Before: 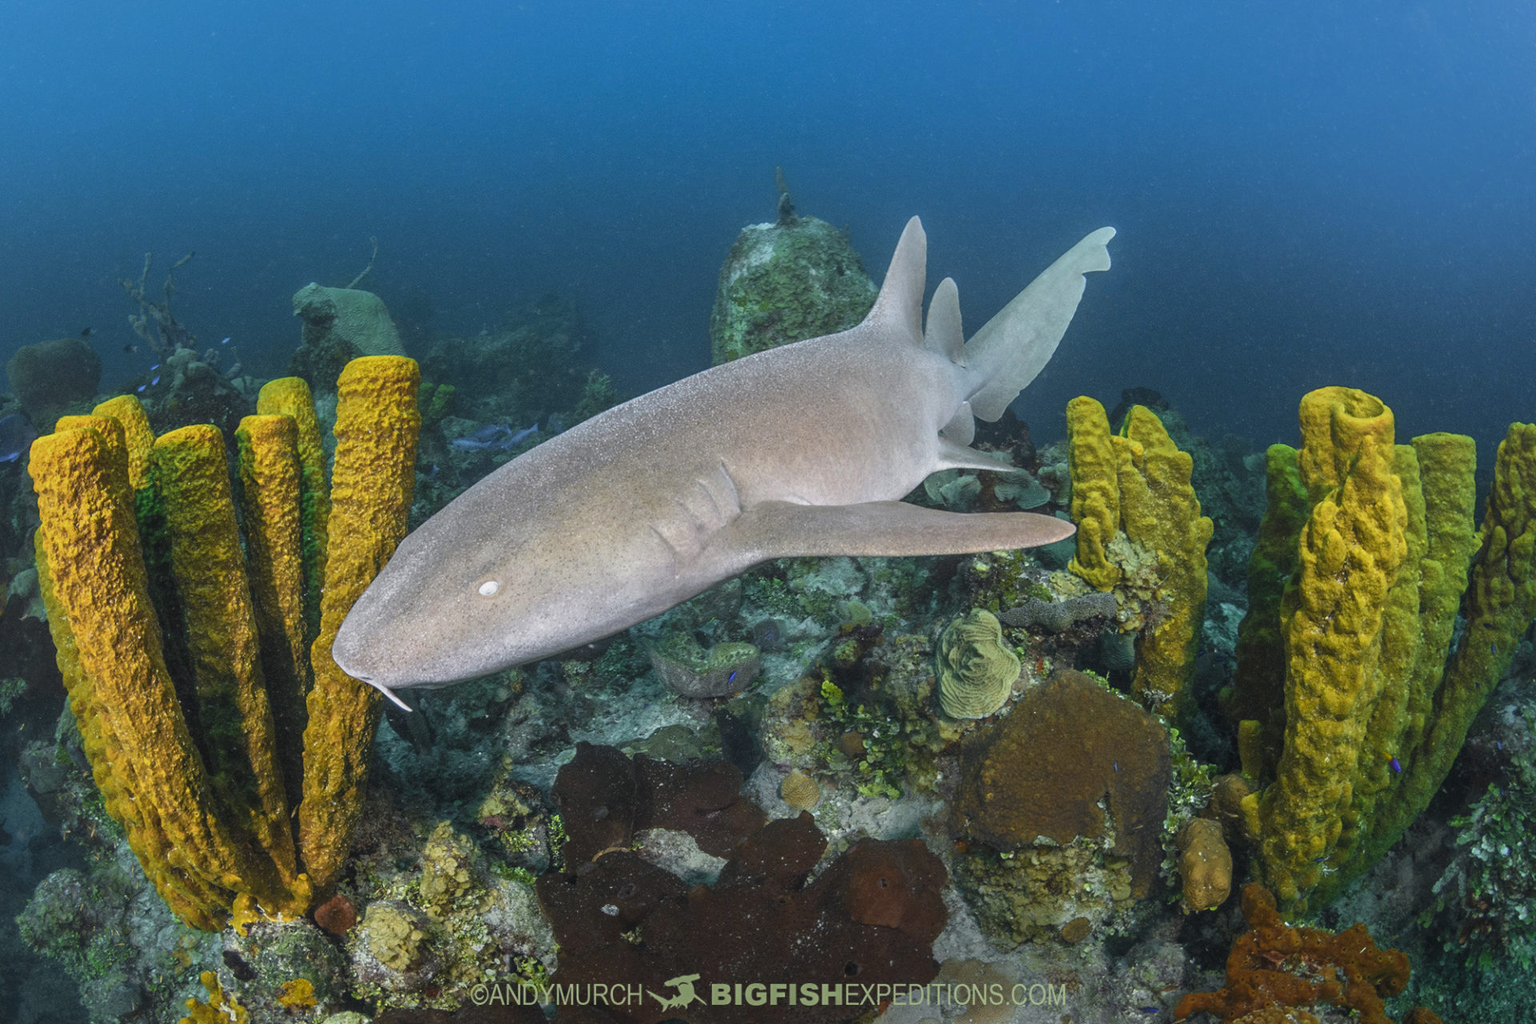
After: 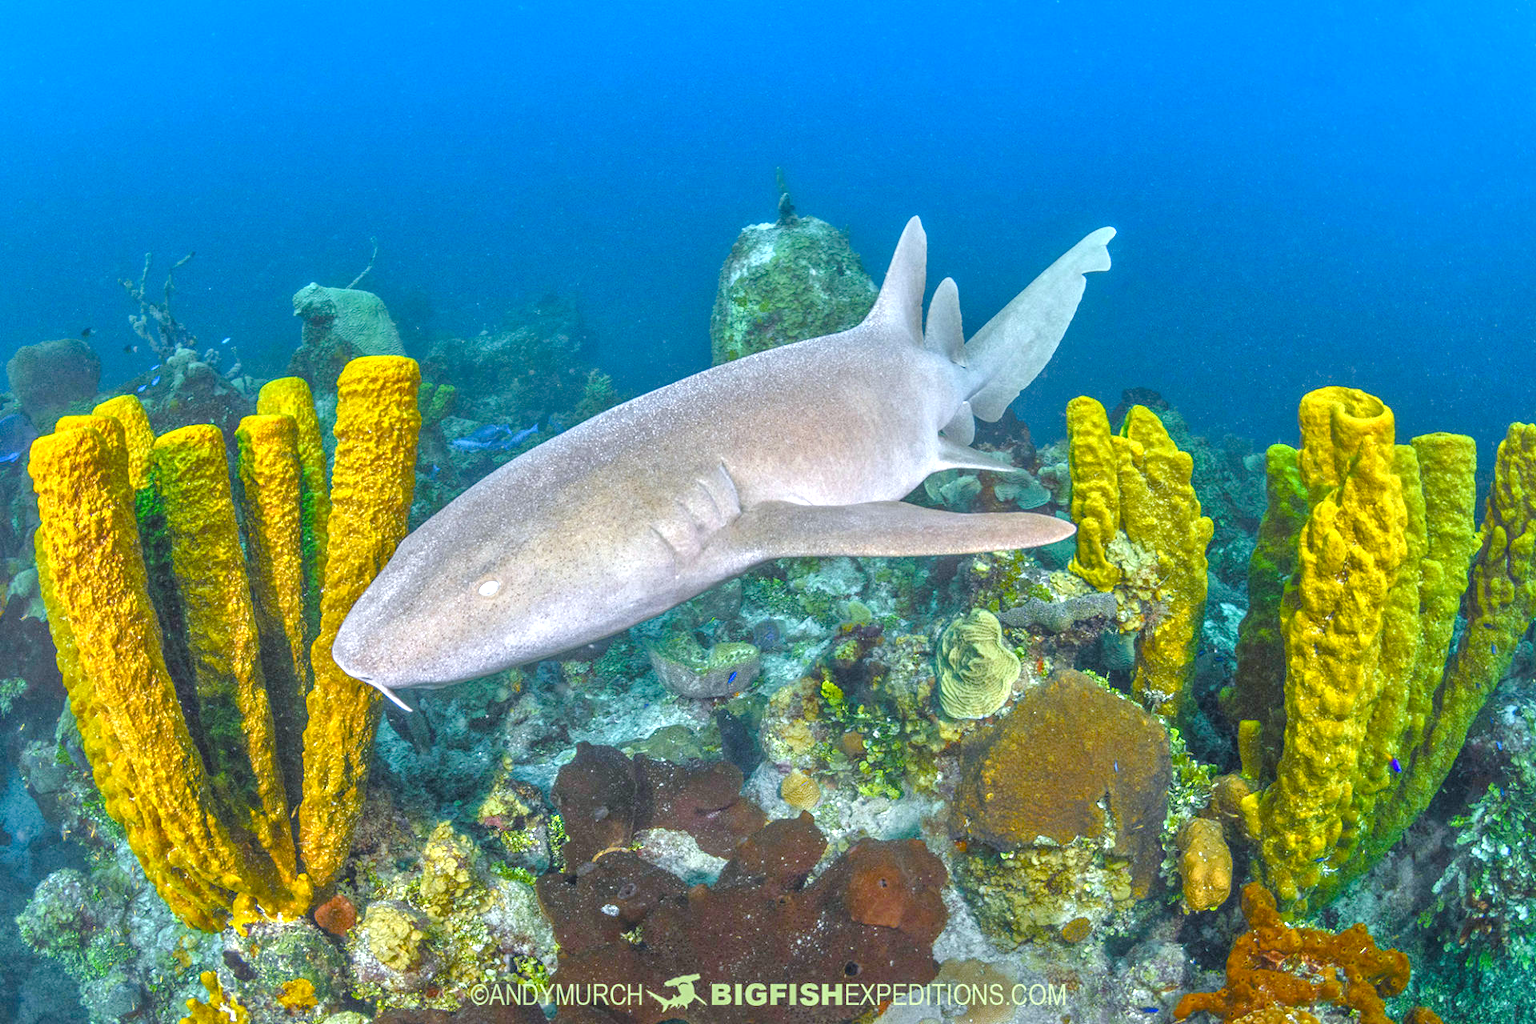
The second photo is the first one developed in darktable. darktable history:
local contrast: detail 130%
exposure: black level correction -0.002, exposure 0.54 EV, compensate highlight preservation false
white balance: red 0.98, blue 1.034
color balance rgb: perceptual saturation grading › global saturation 20%, perceptual saturation grading › highlights -25%, perceptual saturation grading › shadows 50.52%, global vibrance 40.24%
tone equalizer: -7 EV 0.15 EV, -6 EV 0.6 EV, -5 EV 1.15 EV, -4 EV 1.33 EV, -3 EV 1.15 EV, -2 EV 0.6 EV, -1 EV 0.15 EV, mask exposure compensation -0.5 EV
